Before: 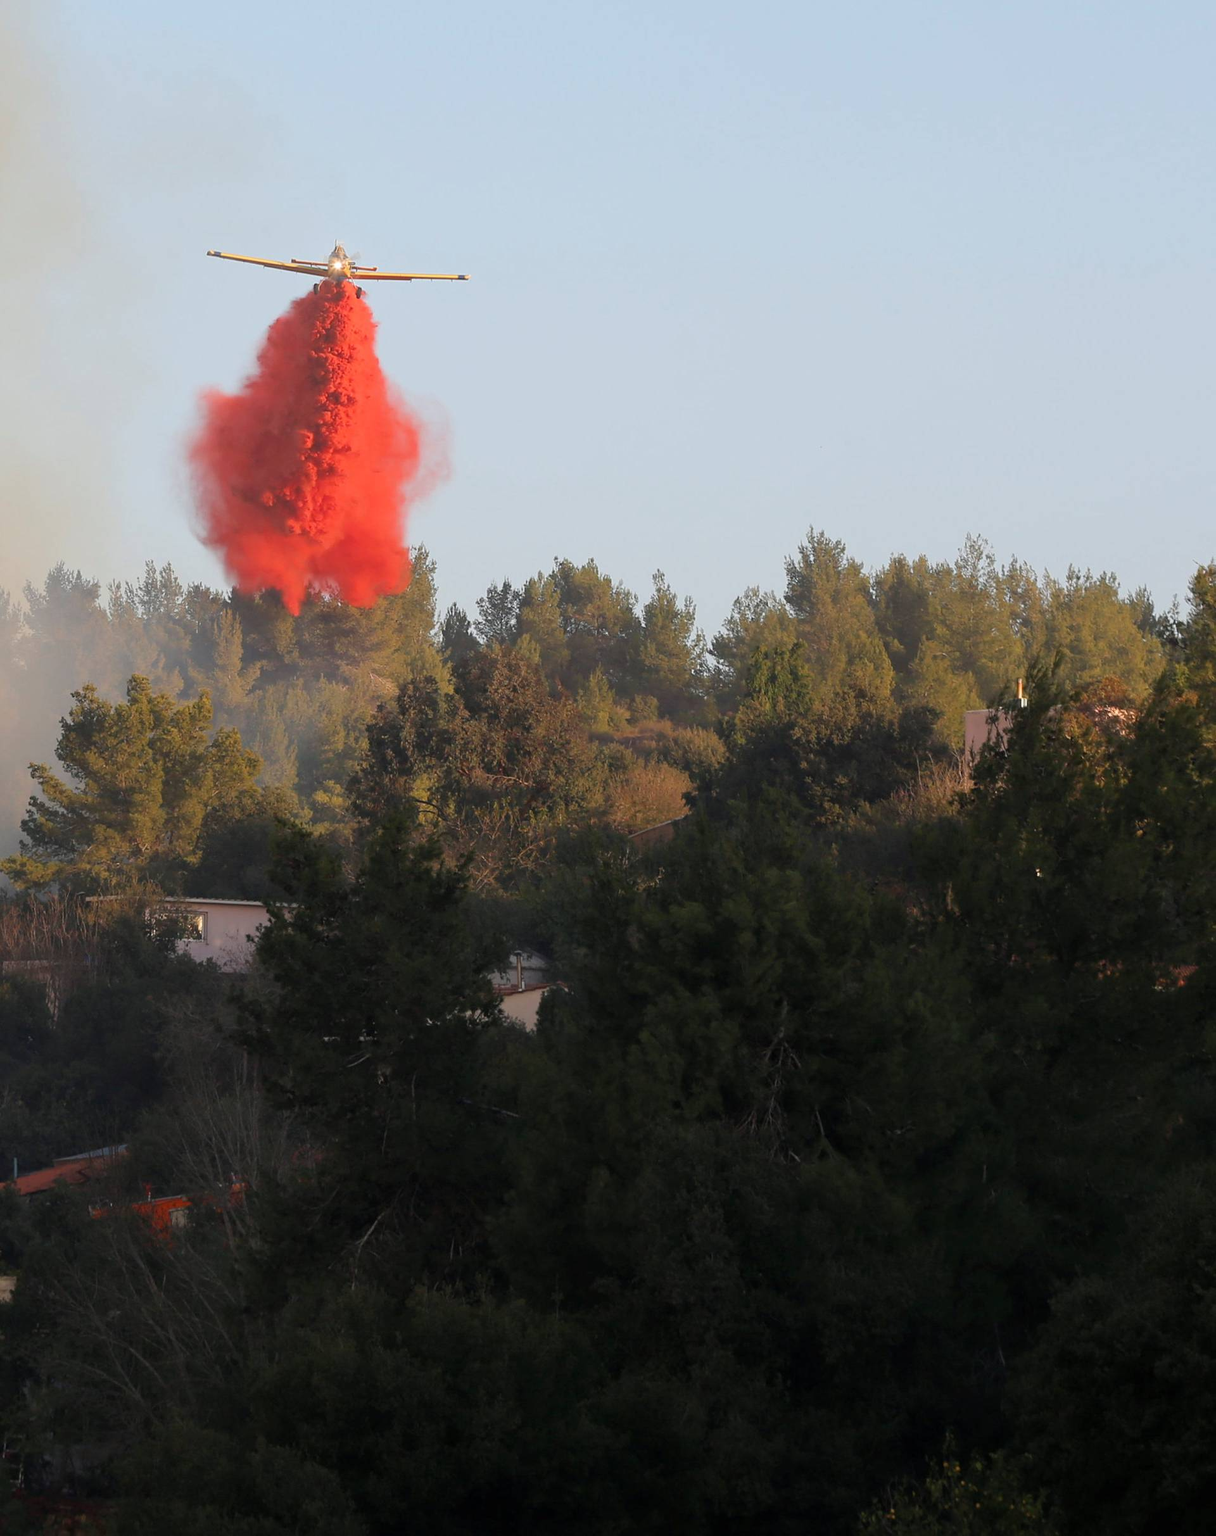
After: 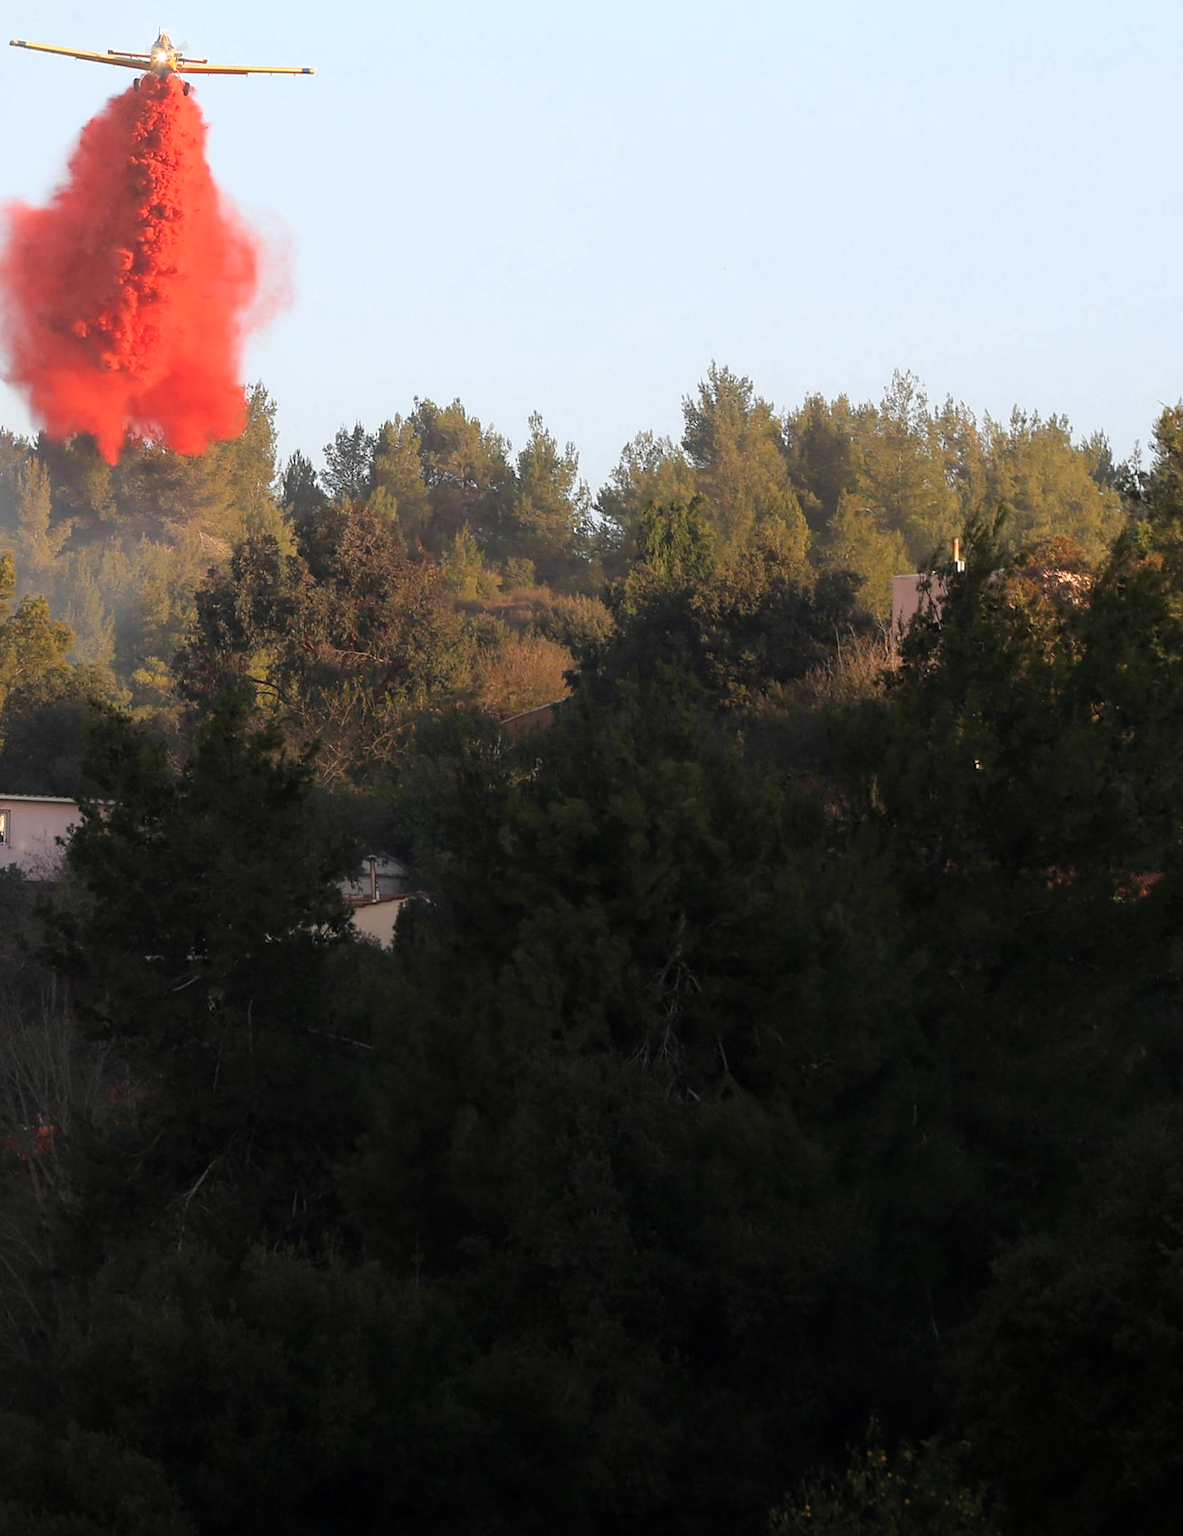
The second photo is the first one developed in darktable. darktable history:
crop: left 16.392%, top 14.1%
tone equalizer: -8 EV -0.441 EV, -7 EV -0.364 EV, -6 EV -0.334 EV, -5 EV -0.246 EV, -3 EV 0.215 EV, -2 EV 0.345 EV, -1 EV 0.403 EV, +0 EV 0.439 EV, mask exposure compensation -0.49 EV
